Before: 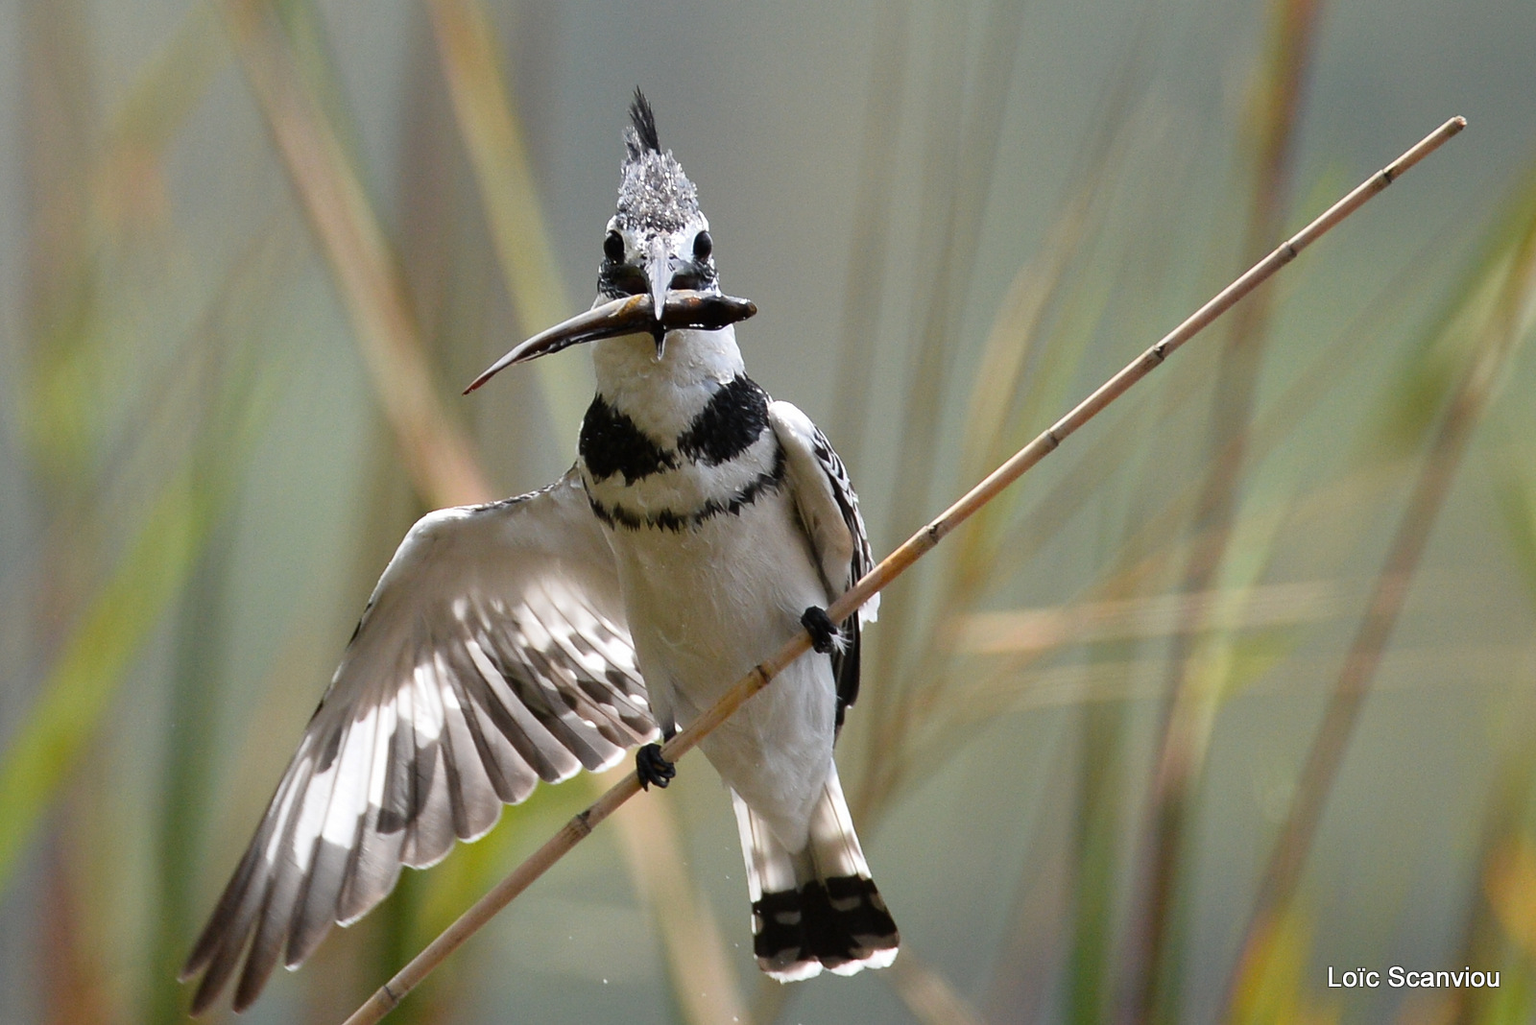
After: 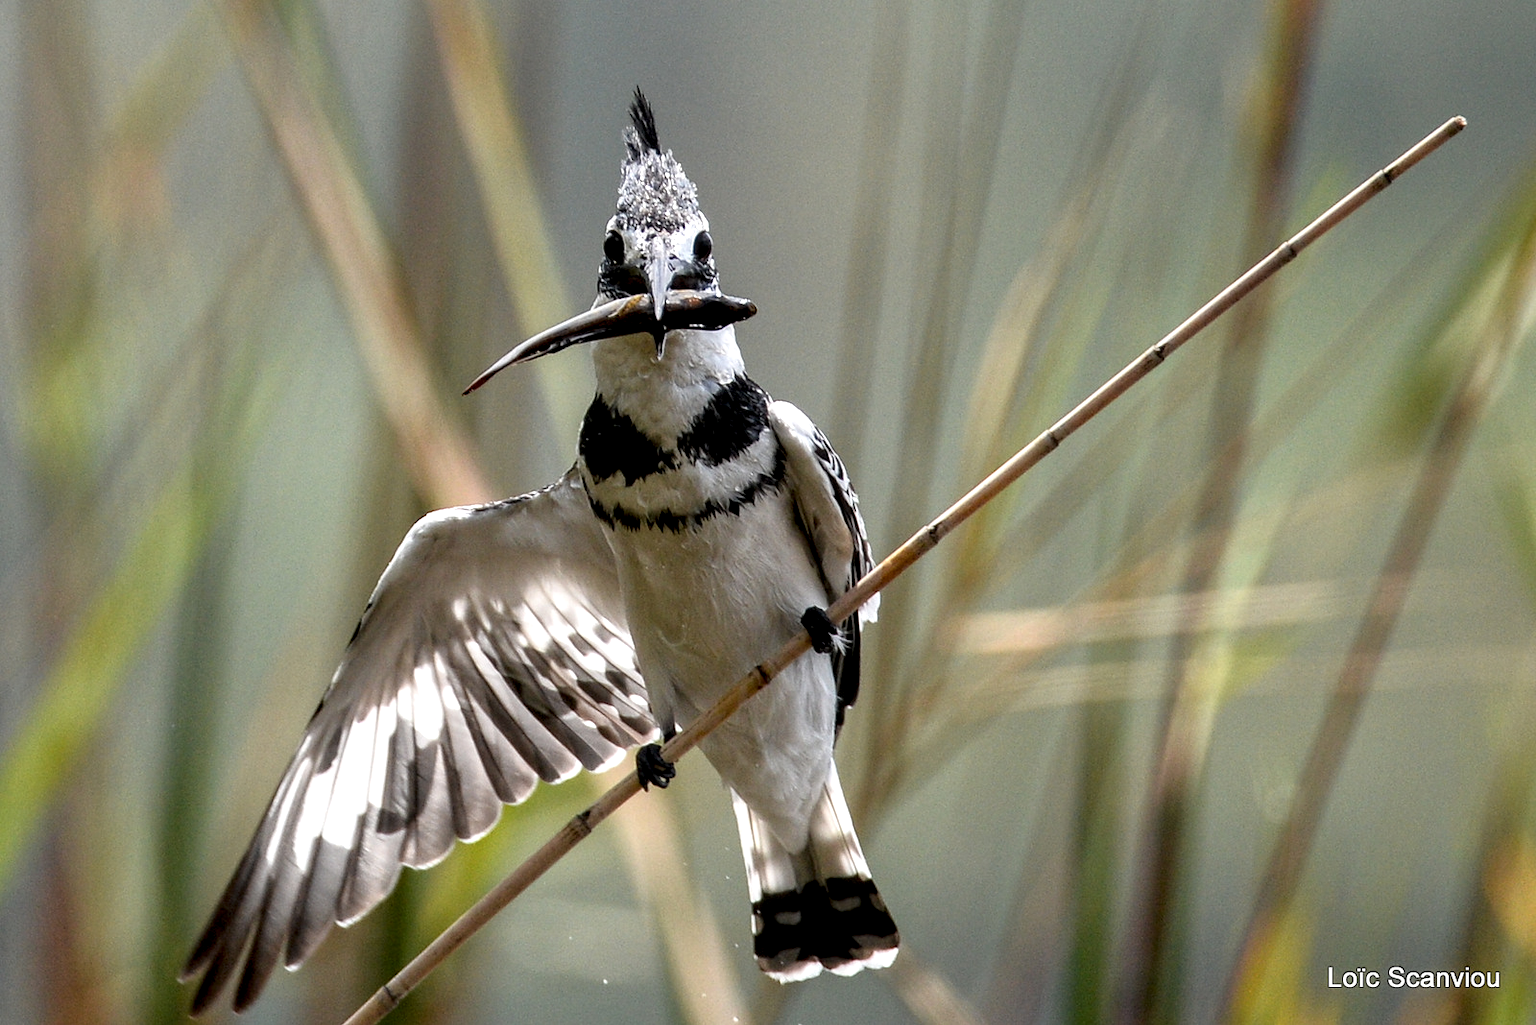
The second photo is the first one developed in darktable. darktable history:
local contrast: highlights 77%, shadows 56%, detail 174%, midtone range 0.424
